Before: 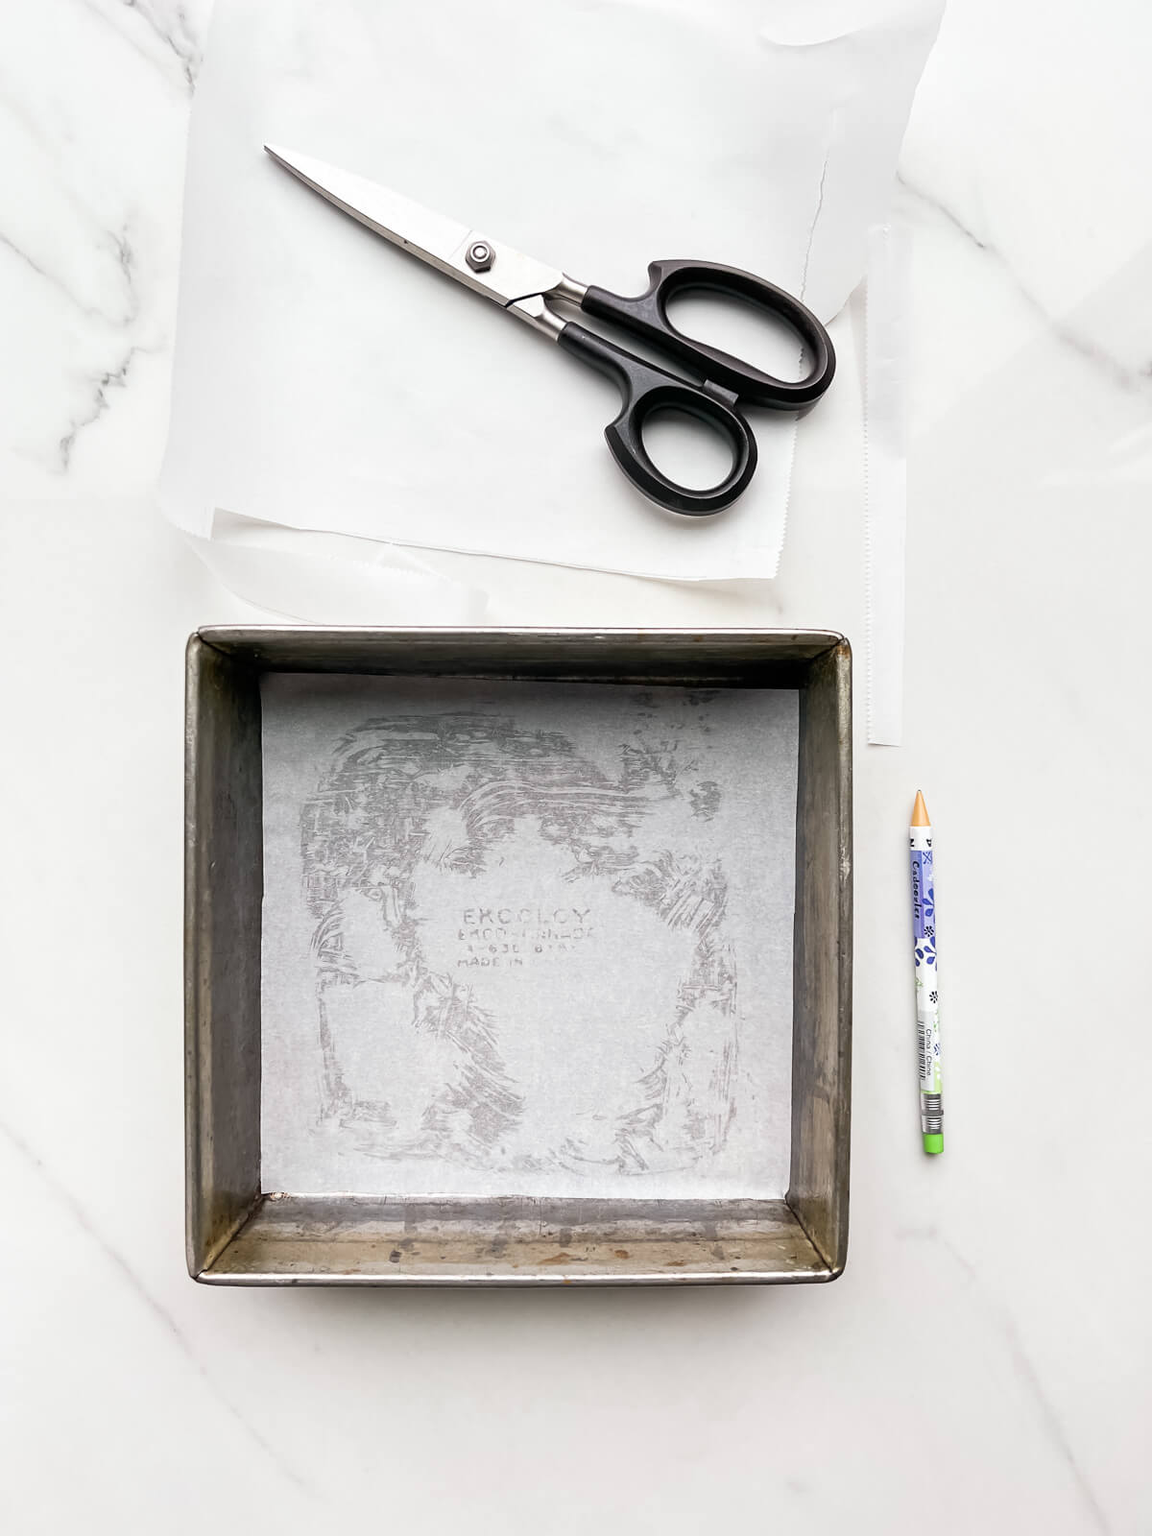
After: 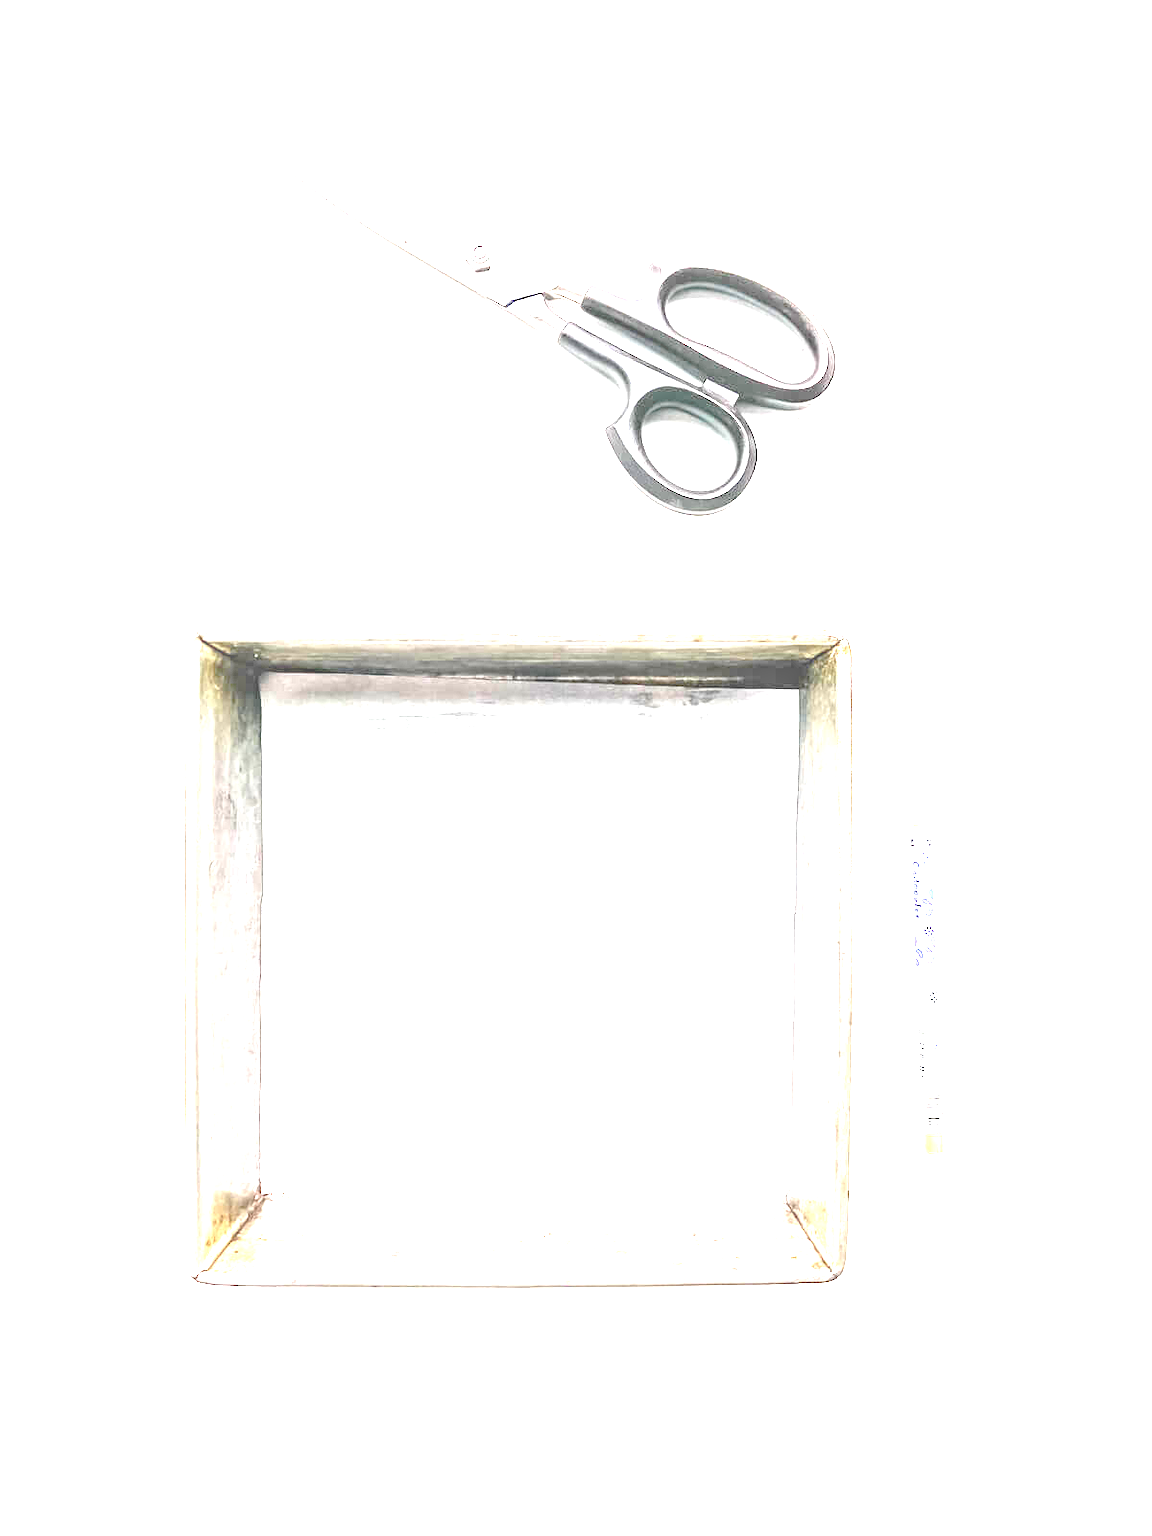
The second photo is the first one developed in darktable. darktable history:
local contrast: detail 130%
exposure: exposure 3 EV, compensate highlight preservation false
